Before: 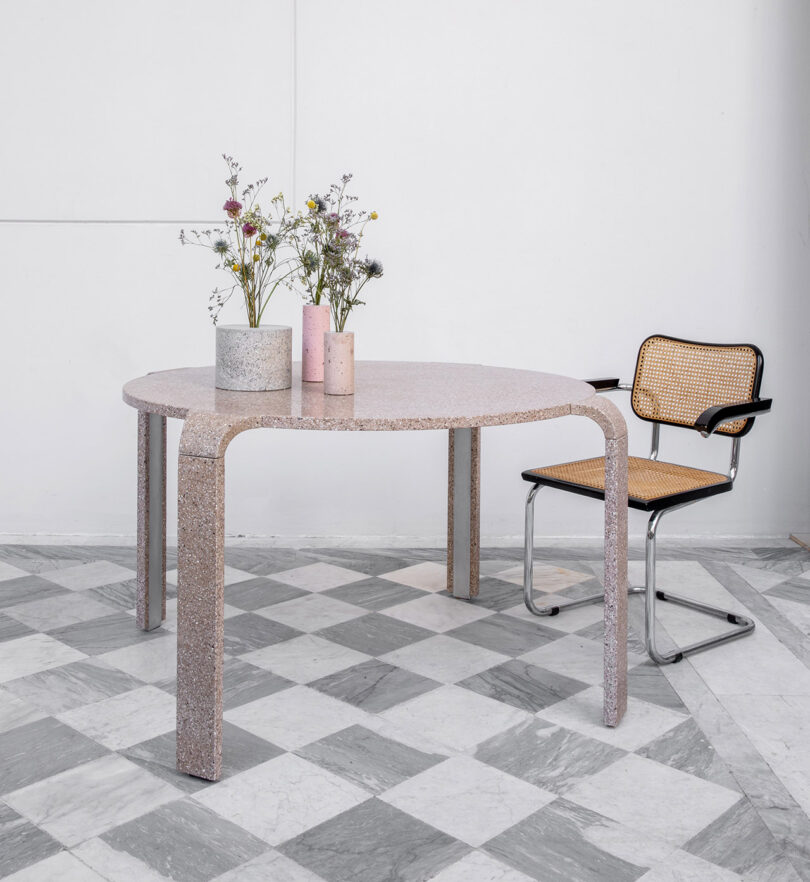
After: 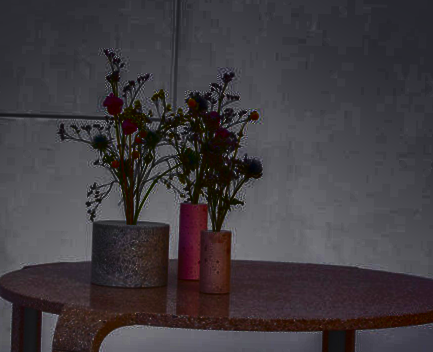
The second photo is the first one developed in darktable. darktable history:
color correction: saturation 0.99
shadows and highlights: radius 123.98, shadows 100, white point adjustment -3, highlights -100, highlights color adjustment 89.84%, soften with gaussian
rotate and perspective: rotation 1.57°, crop left 0.018, crop right 0.982, crop top 0.039, crop bottom 0.961
crop: left 15.306%, top 9.065%, right 30.789%, bottom 48.638%
